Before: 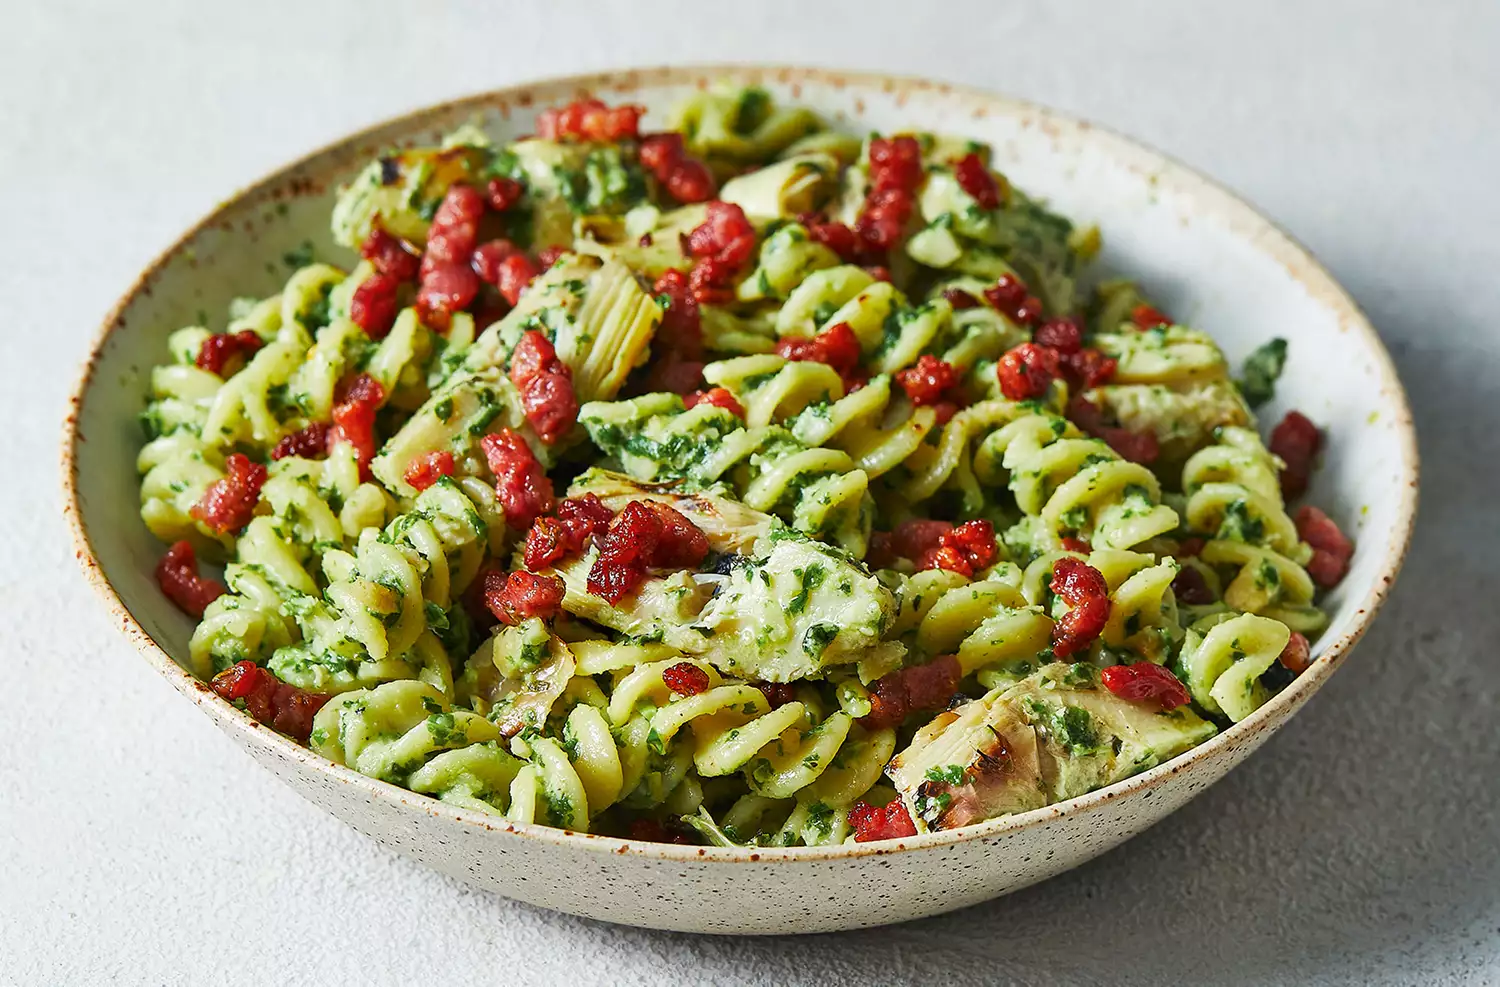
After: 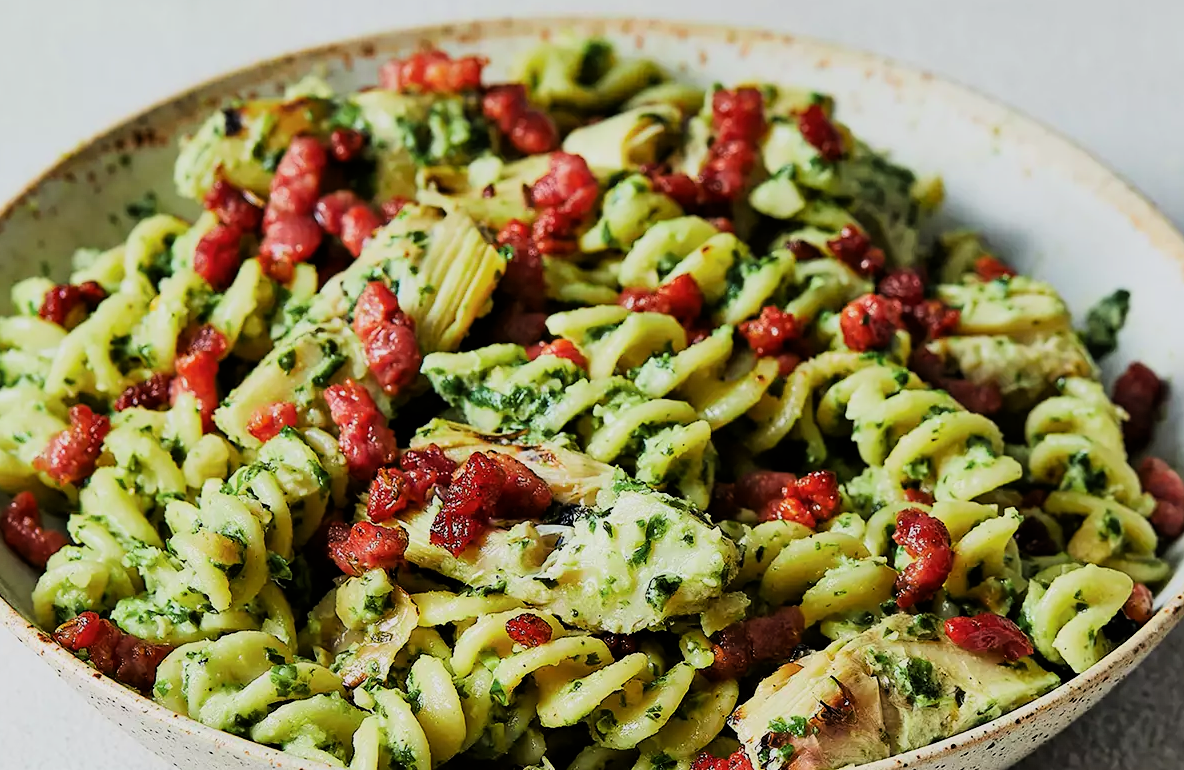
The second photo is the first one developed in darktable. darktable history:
filmic rgb: black relative exposure -7.5 EV, white relative exposure 4.99 EV, hardness 3.31, contrast 1.301, color science v6 (2022)
crop and rotate: left 10.533%, top 5.05%, right 10.49%, bottom 16.845%
